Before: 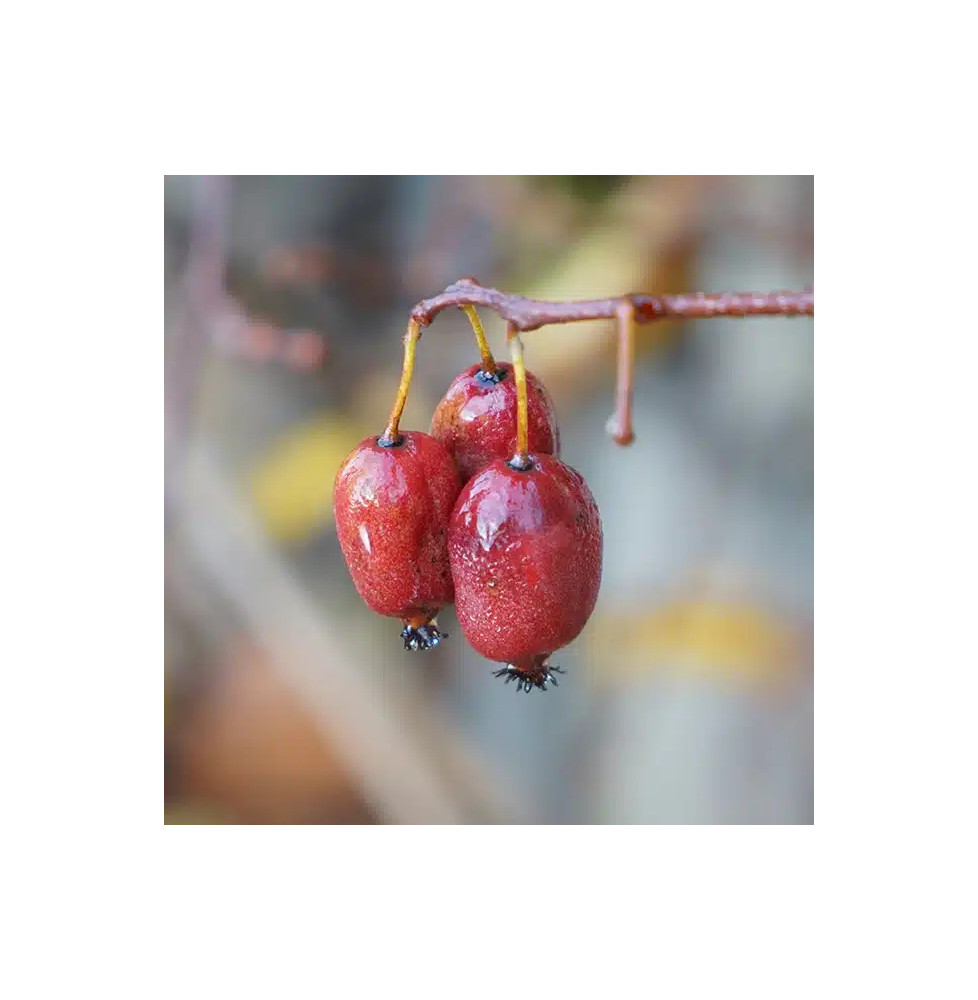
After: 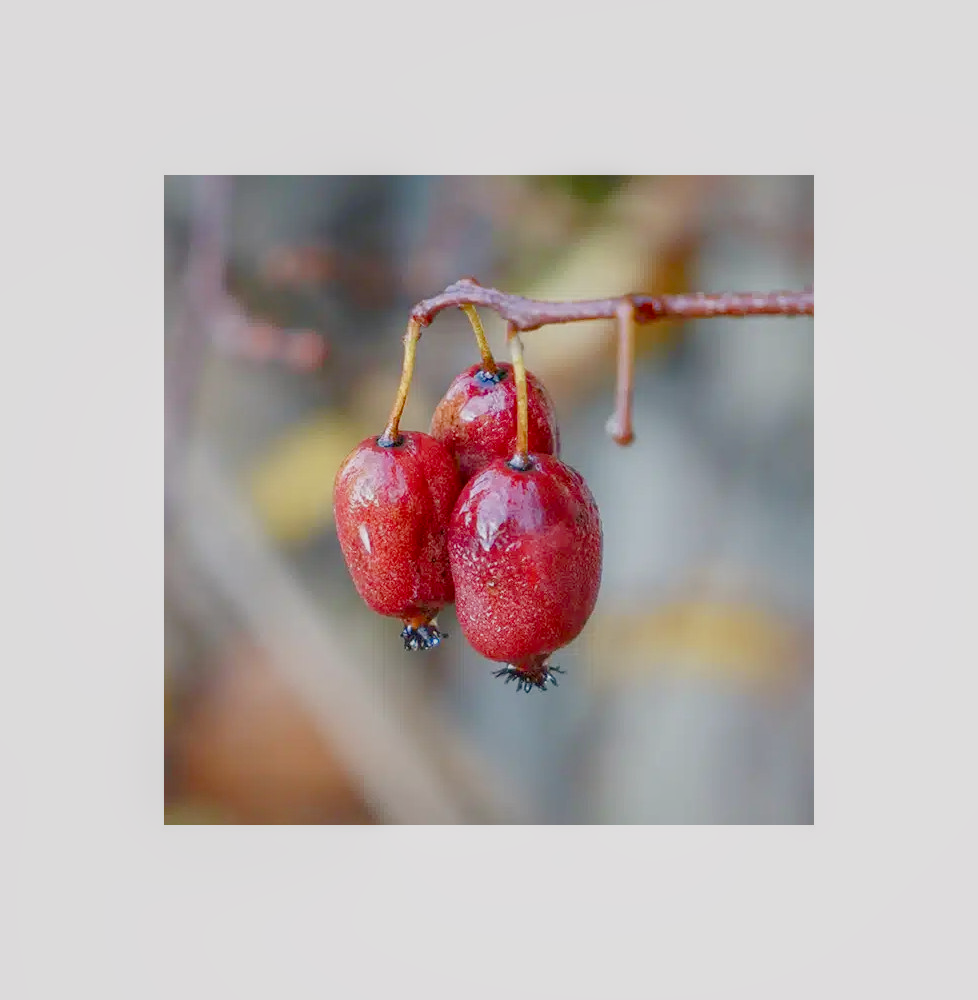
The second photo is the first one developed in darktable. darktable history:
local contrast: on, module defaults
color balance rgb: shadows lift › chroma 1%, shadows lift › hue 113°, highlights gain › chroma 0.2%, highlights gain › hue 333°, perceptual saturation grading › global saturation 20%, perceptual saturation grading › highlights -50%, perceptual saturation grading › shadows 25%, contrast -20%
